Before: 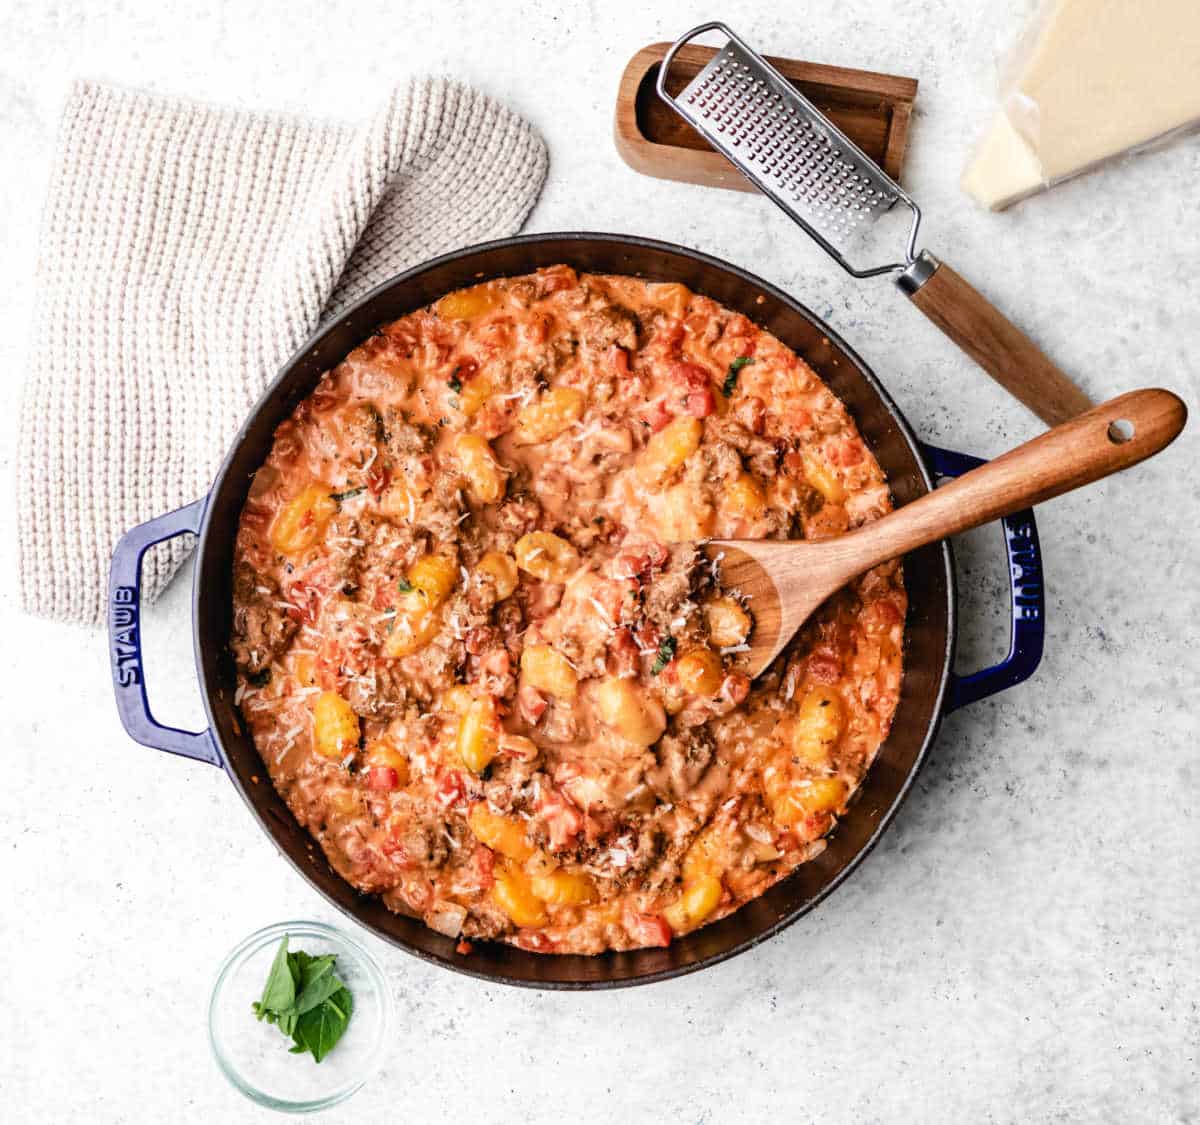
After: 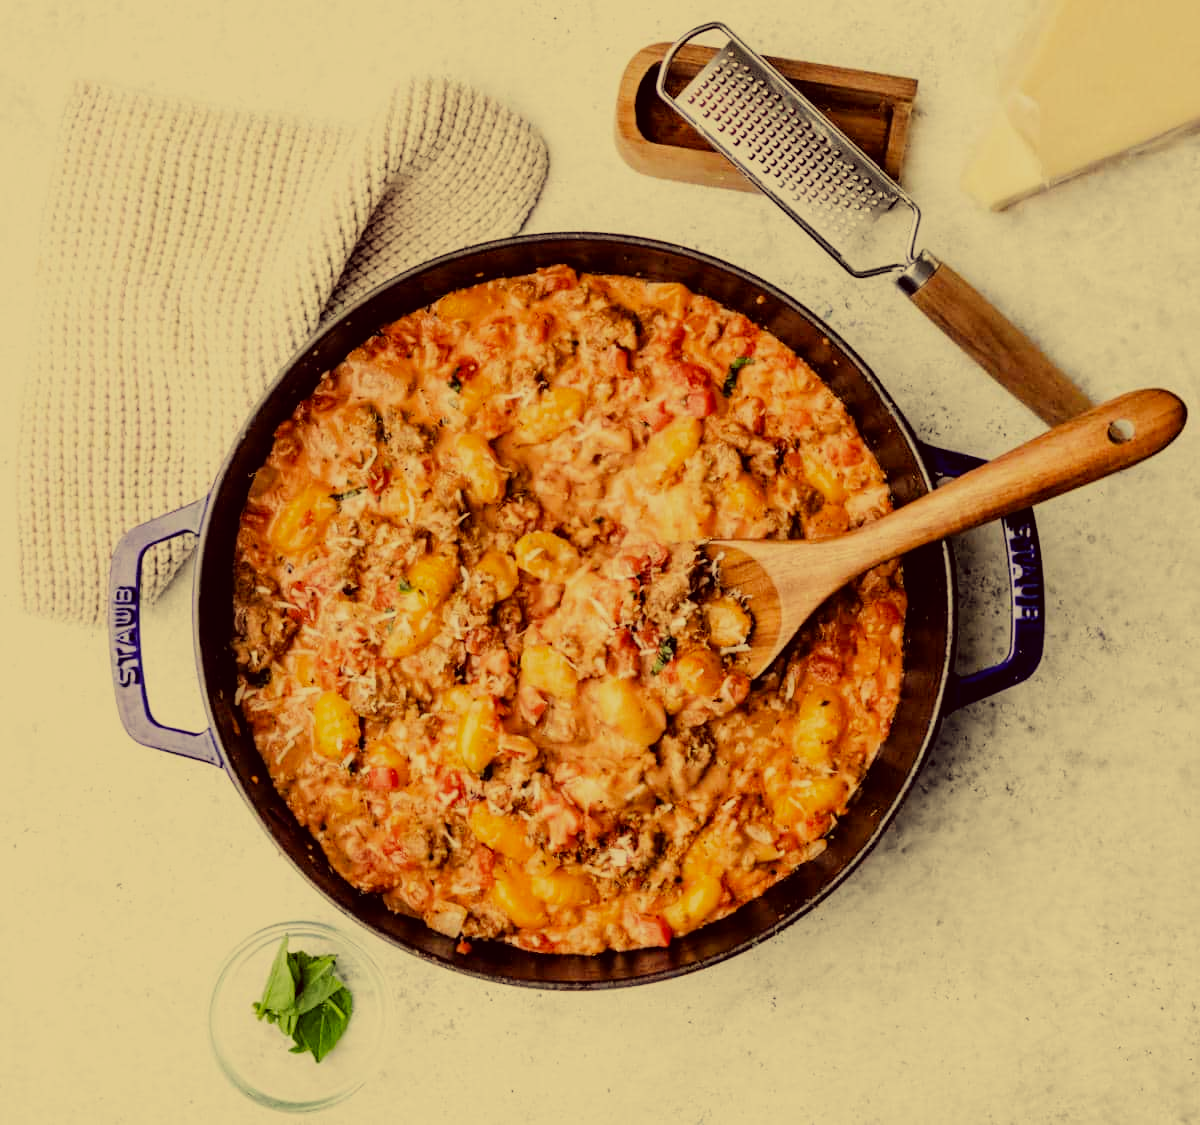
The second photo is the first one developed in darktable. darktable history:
color correction: highlights a* -0.391, highlights b* 39.97, shadows a* 9.52, shadows b* -0.175
filmic rgb: black relative exposure -7.13 EV, white relative exposure 5.39 EV, hardness 3.03
